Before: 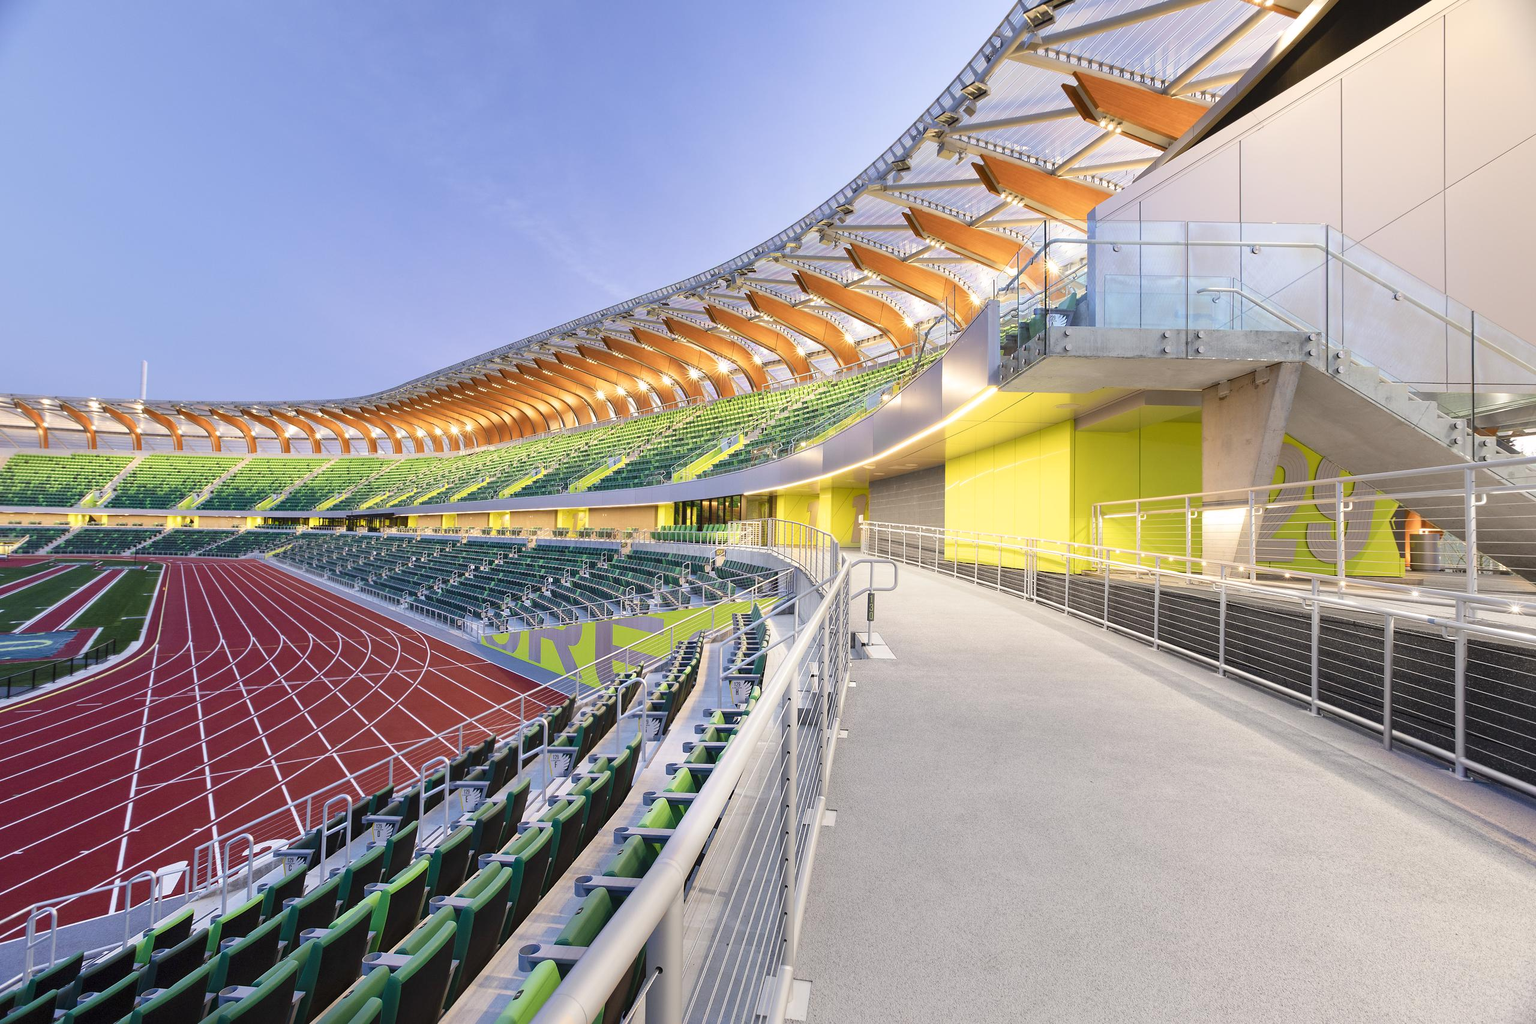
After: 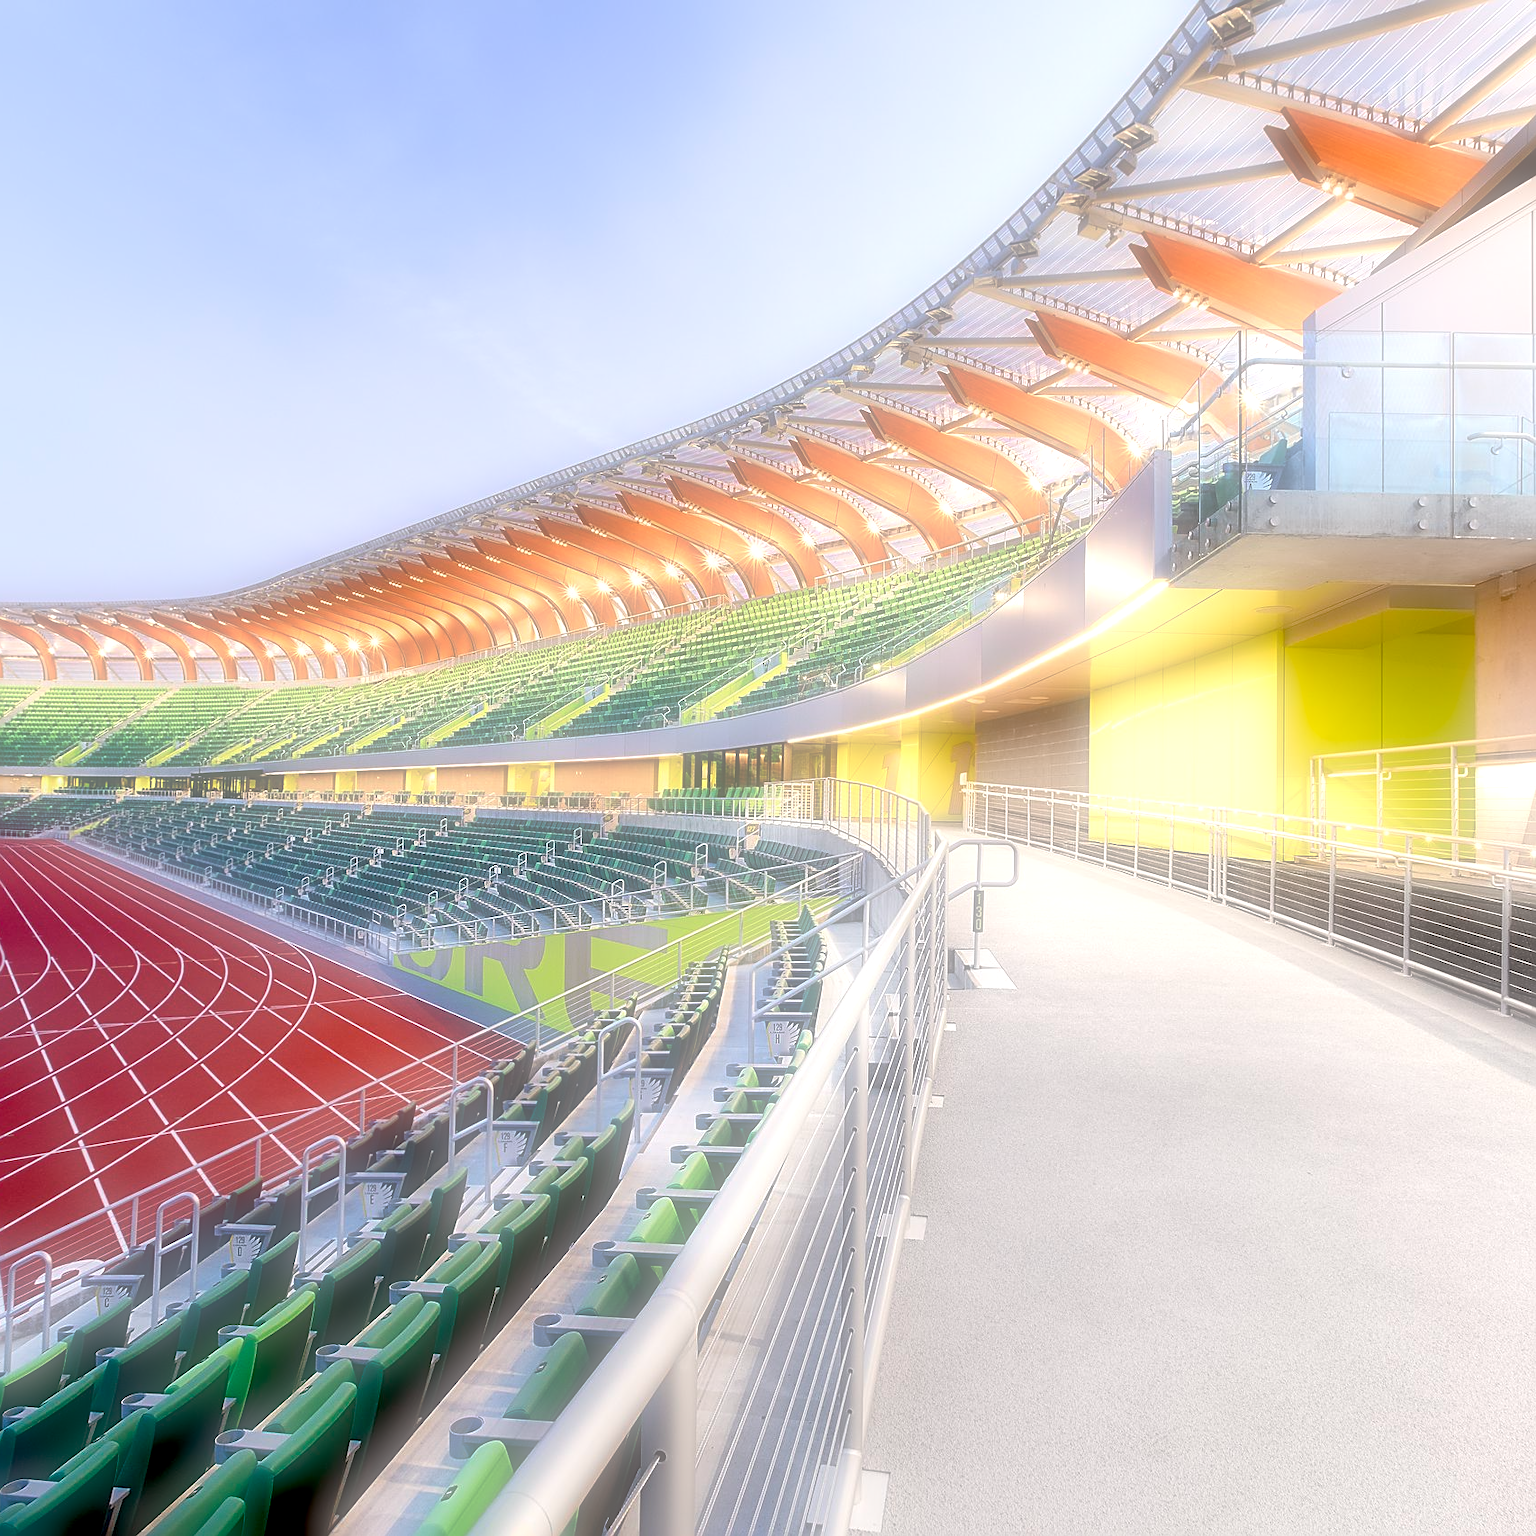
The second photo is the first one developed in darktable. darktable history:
crop and rotate: left 14.292%, right 19.041%
sharpen: on, module defaults
exposure: black level correction 0.04, exposure 0.5 EV, compensate highlight preservation false
soften: on, module defaults
